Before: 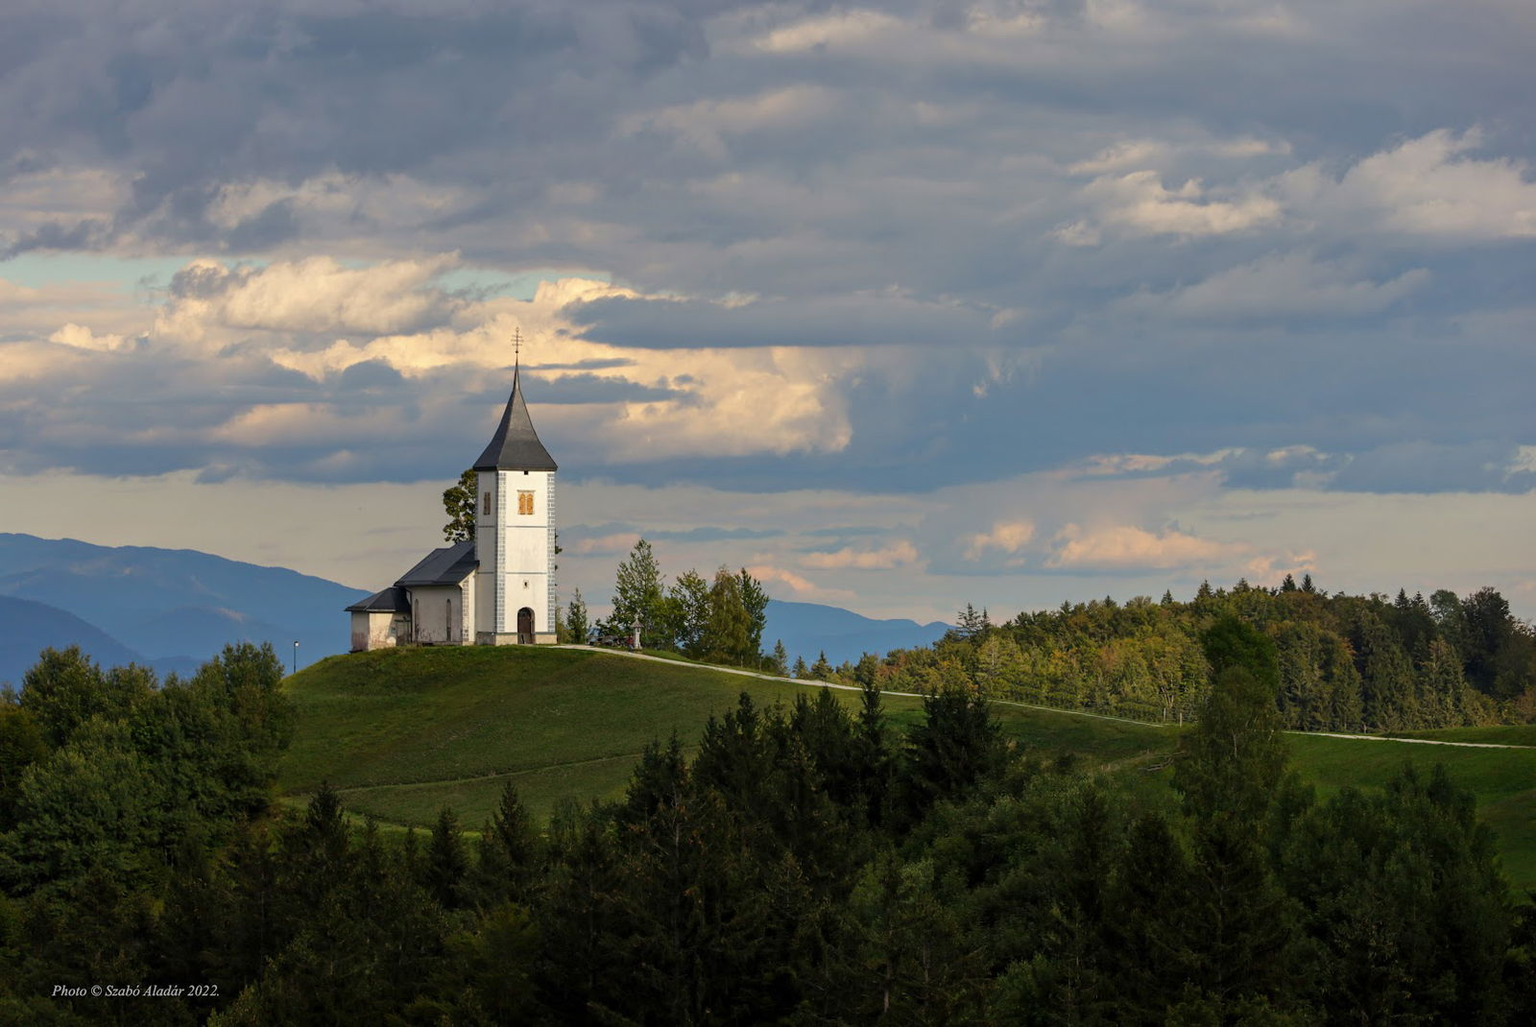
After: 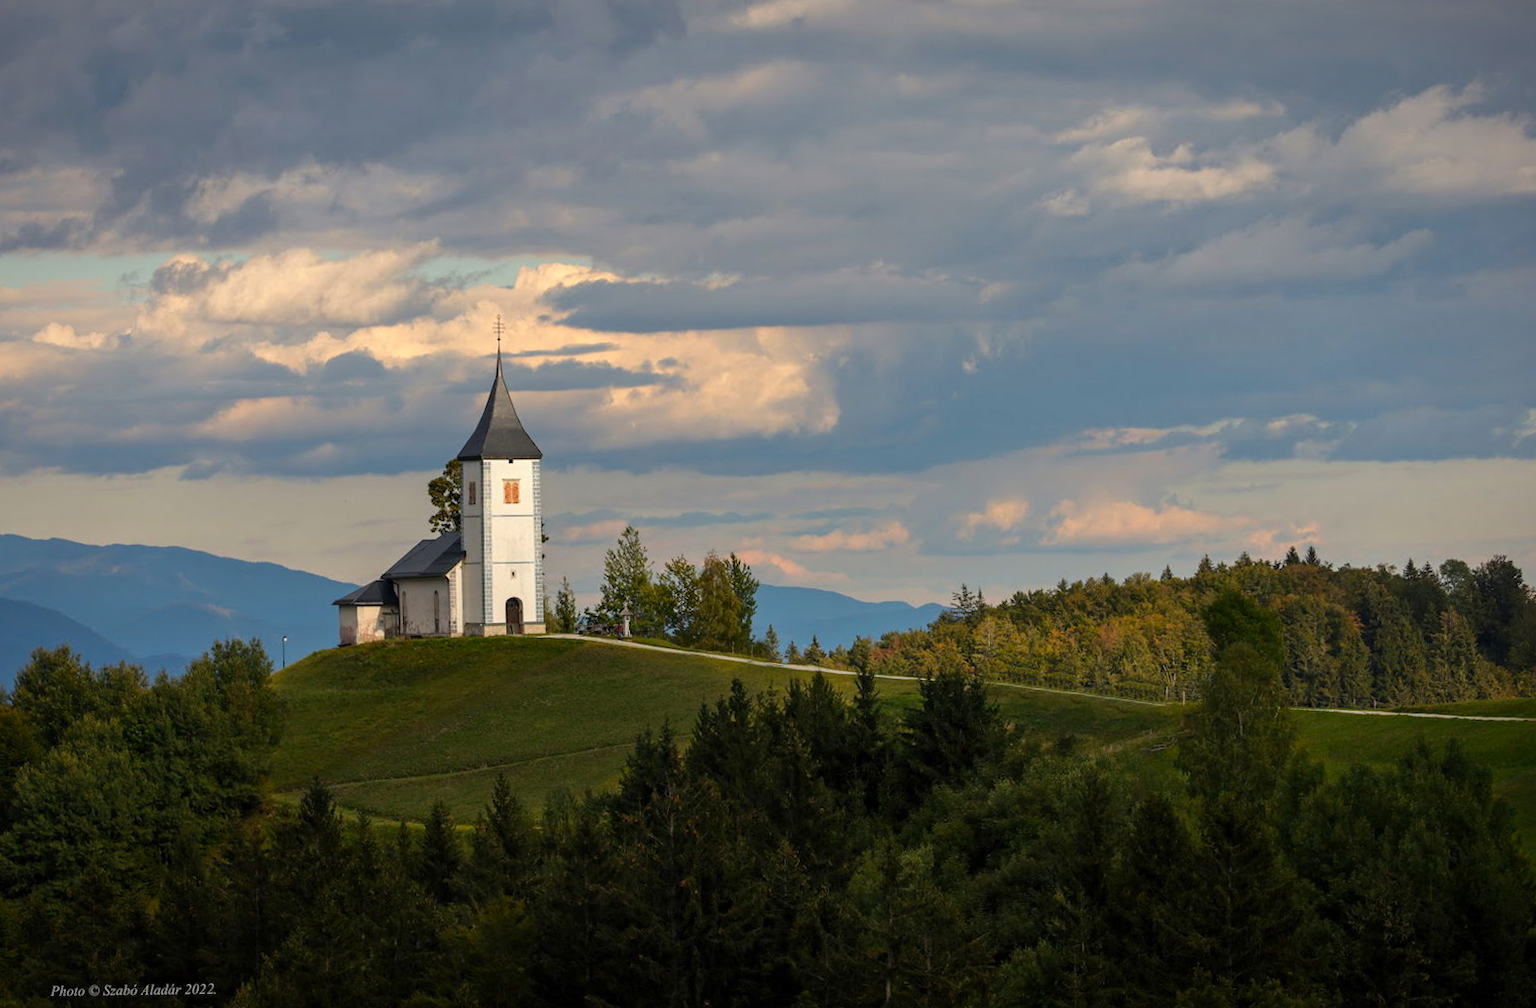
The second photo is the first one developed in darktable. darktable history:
vignetting: fall-off start 80.87%, fall-off radius 61.59%, brightness -0.384, saturation 0.007, center (0, 0.007), automatic ratio true, width/height ratio 1.418
rotate and perspective: rotation -1.32°, lens shift (horizontal) -0.031, crop left 0.015, crop right 0.985, crop top 0.047, crop bottom 0.982
color zones: curves: ch1 [(0.239, 0.552) (0.75, 0.5)]; ch2 [(0.25, 0.462) (0.749, 0.457)], mix 25.94%
